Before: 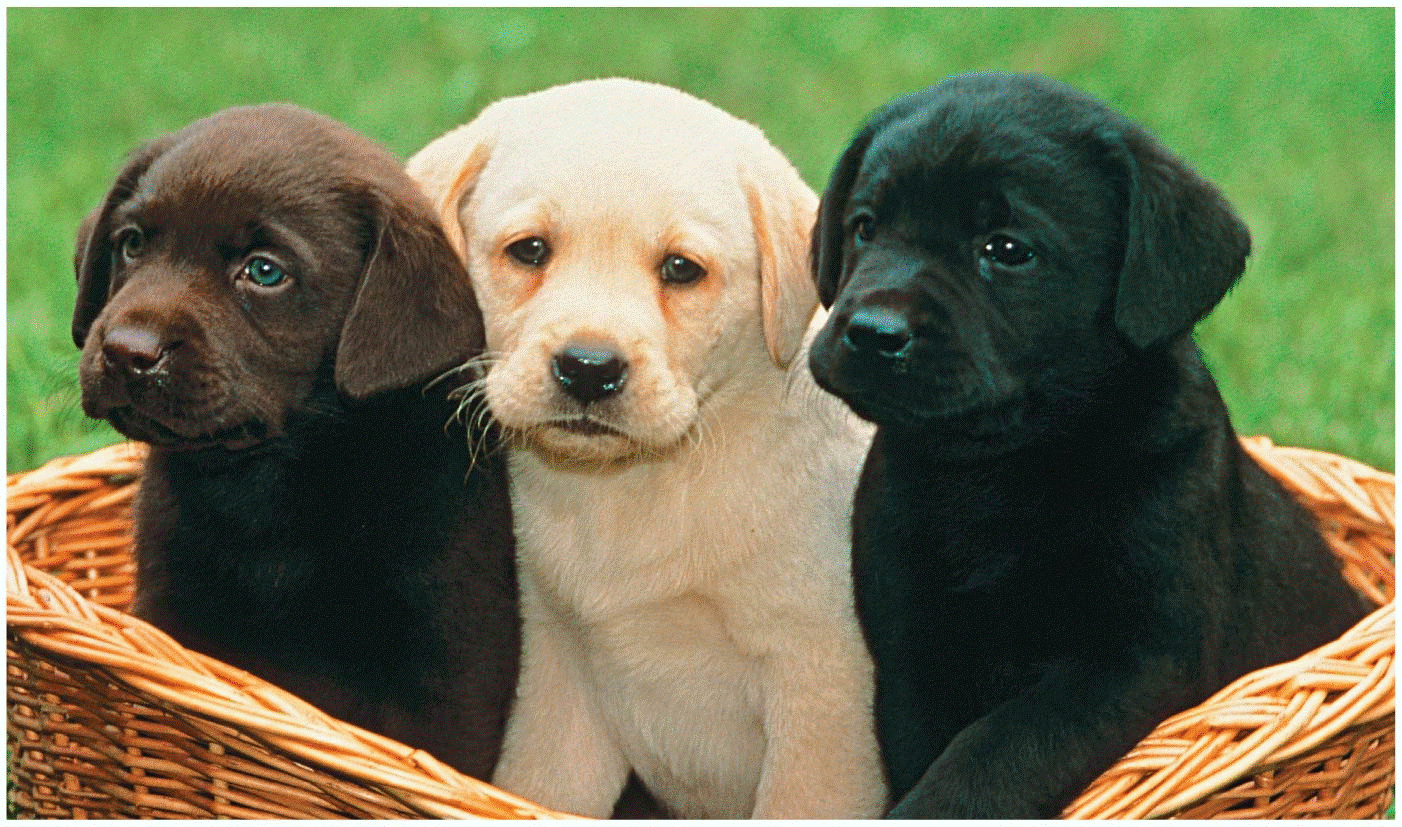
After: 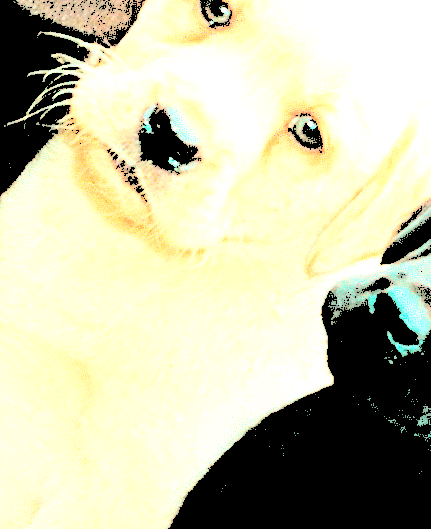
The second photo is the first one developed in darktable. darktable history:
exposure: black level correction -0.009, exposure 0.069 EV, compensate exposure bias true, compensate highlight preservation false
crop and rotate: angle -45.61°, top 16.566%, right 0.883%, bottom 11.719%
levels: levels [0.246, 0.256, 0.506]
